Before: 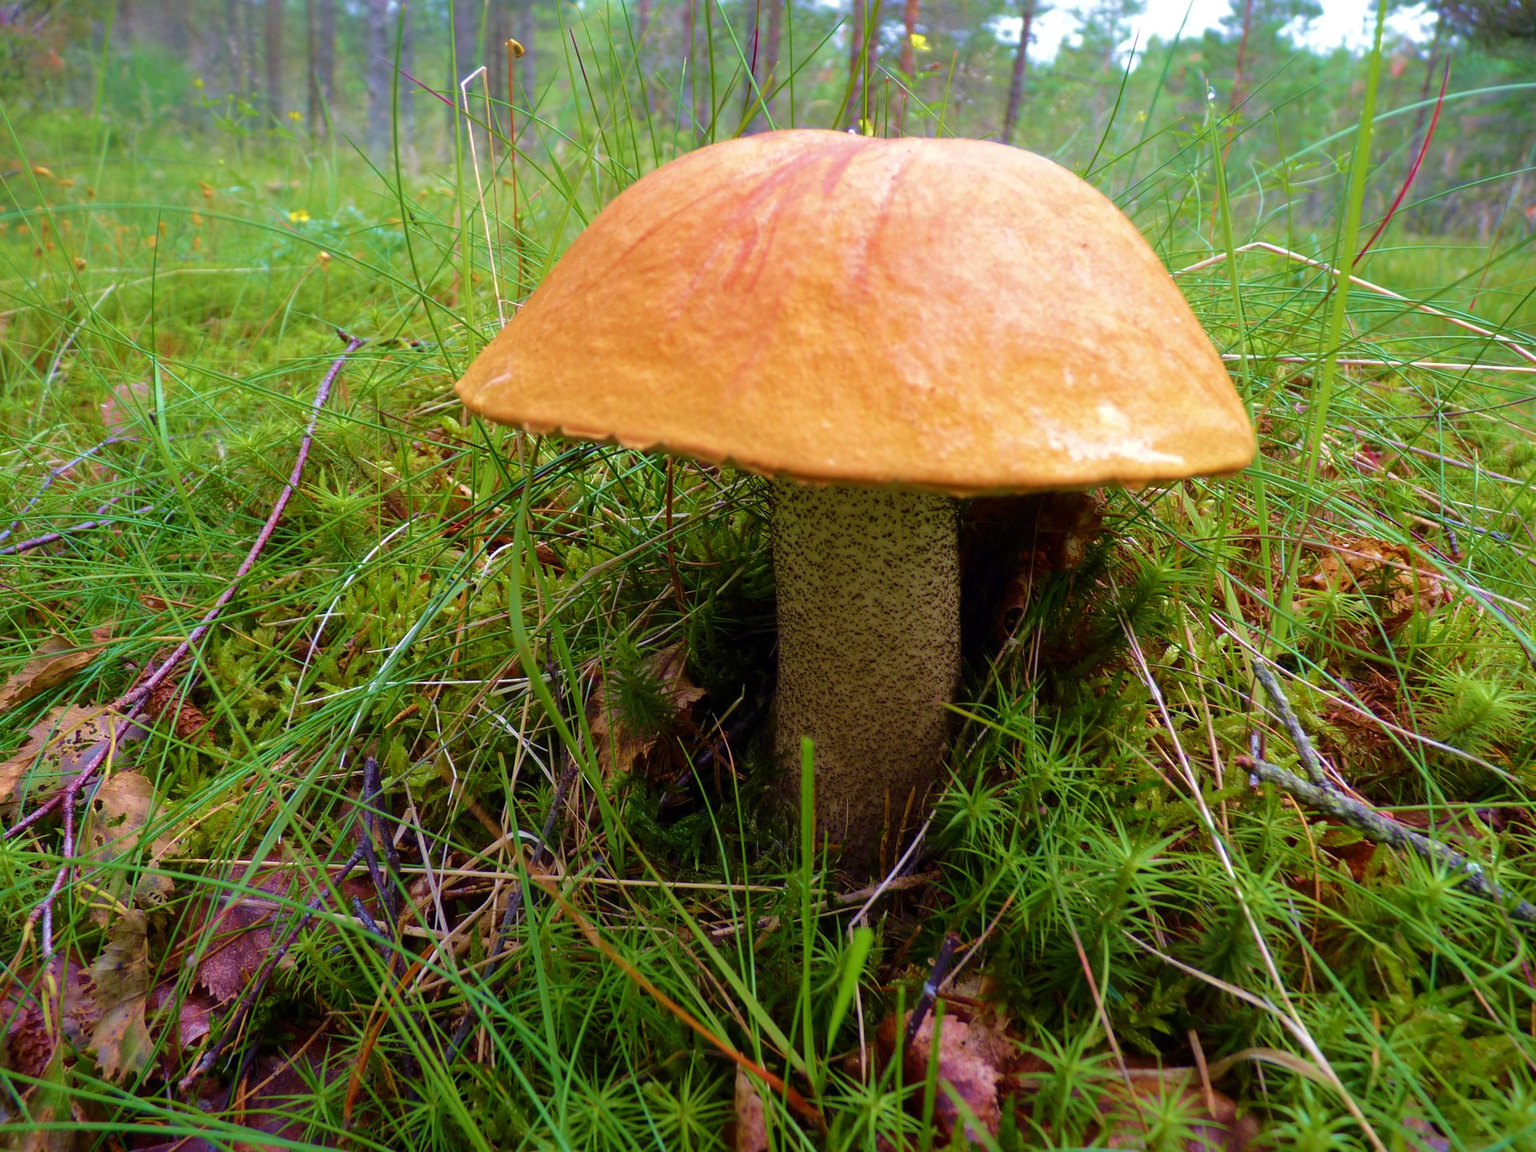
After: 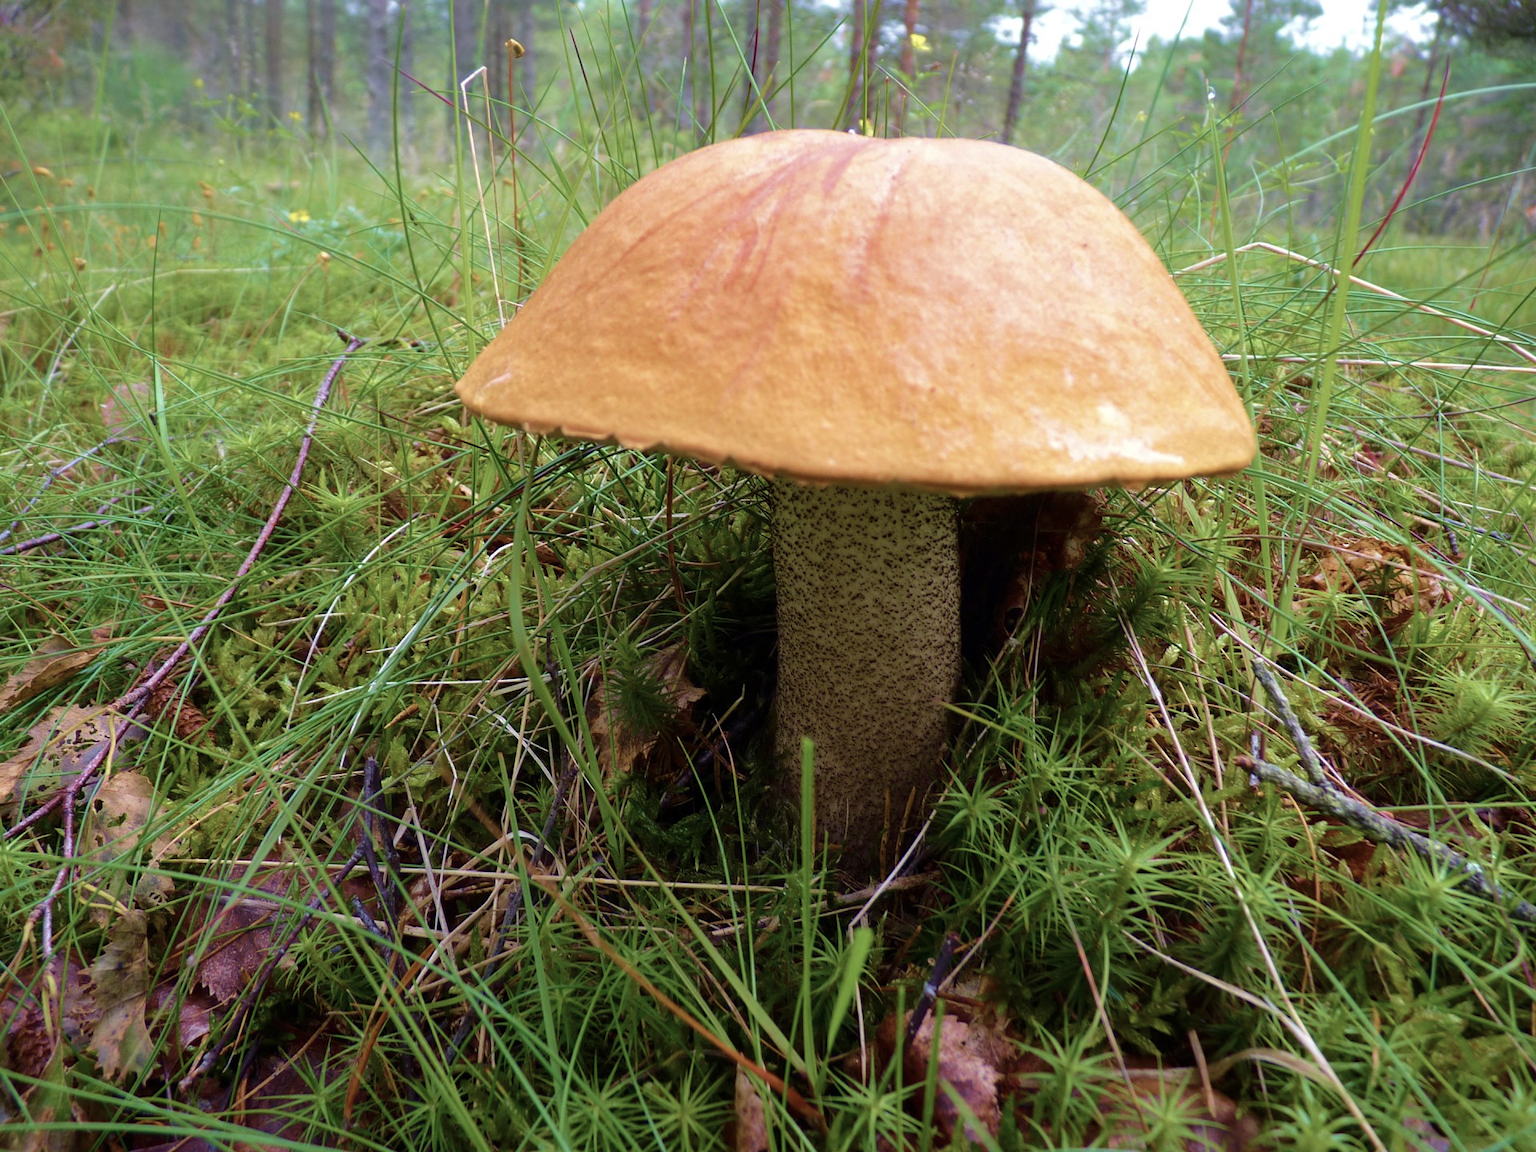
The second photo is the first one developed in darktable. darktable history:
contrast brightness saturation: contrast 0.101, saturation -0.284
